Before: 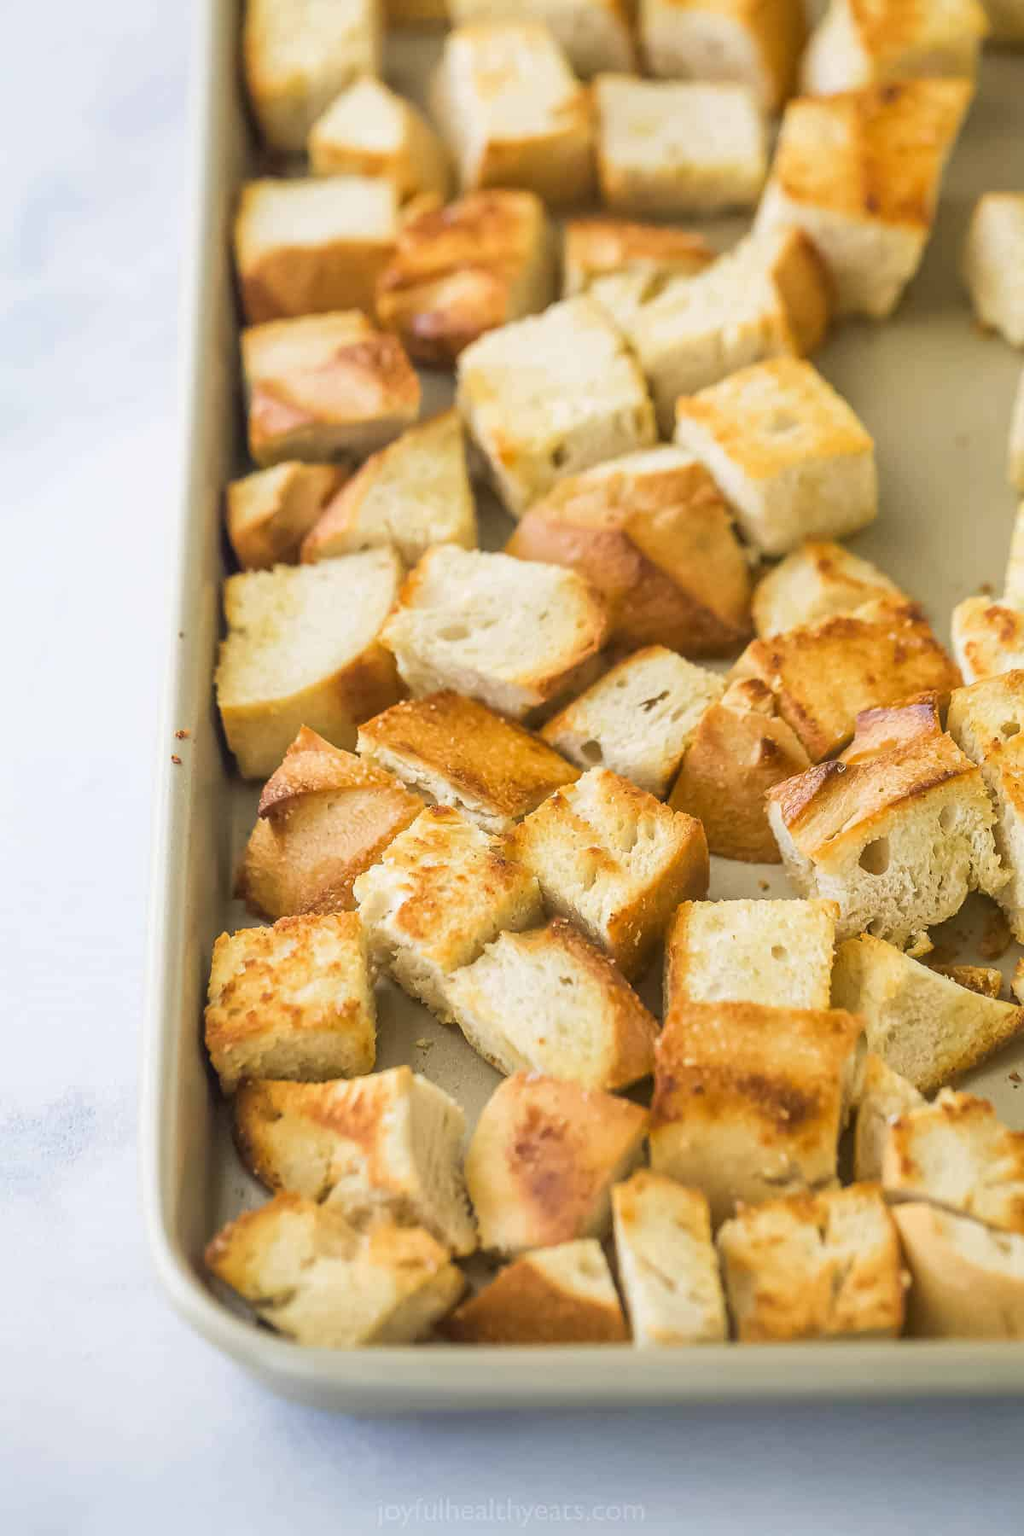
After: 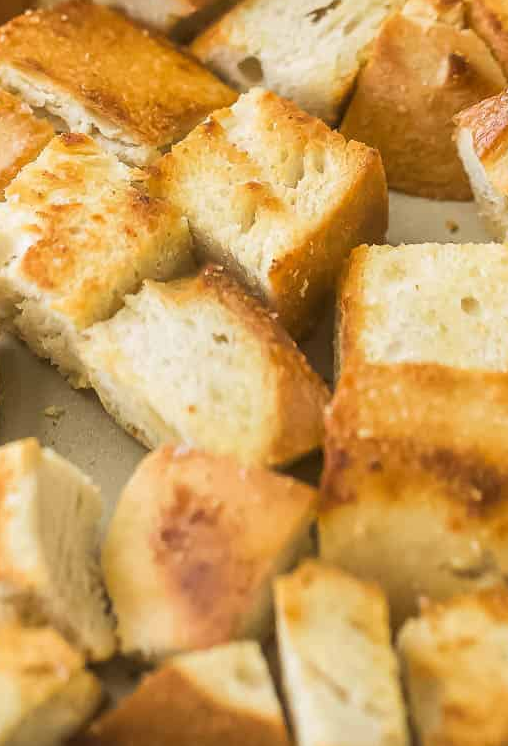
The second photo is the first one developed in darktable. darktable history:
crop: left 36.936%, top 45.066%, right 20.654%, bottom 13.465%
